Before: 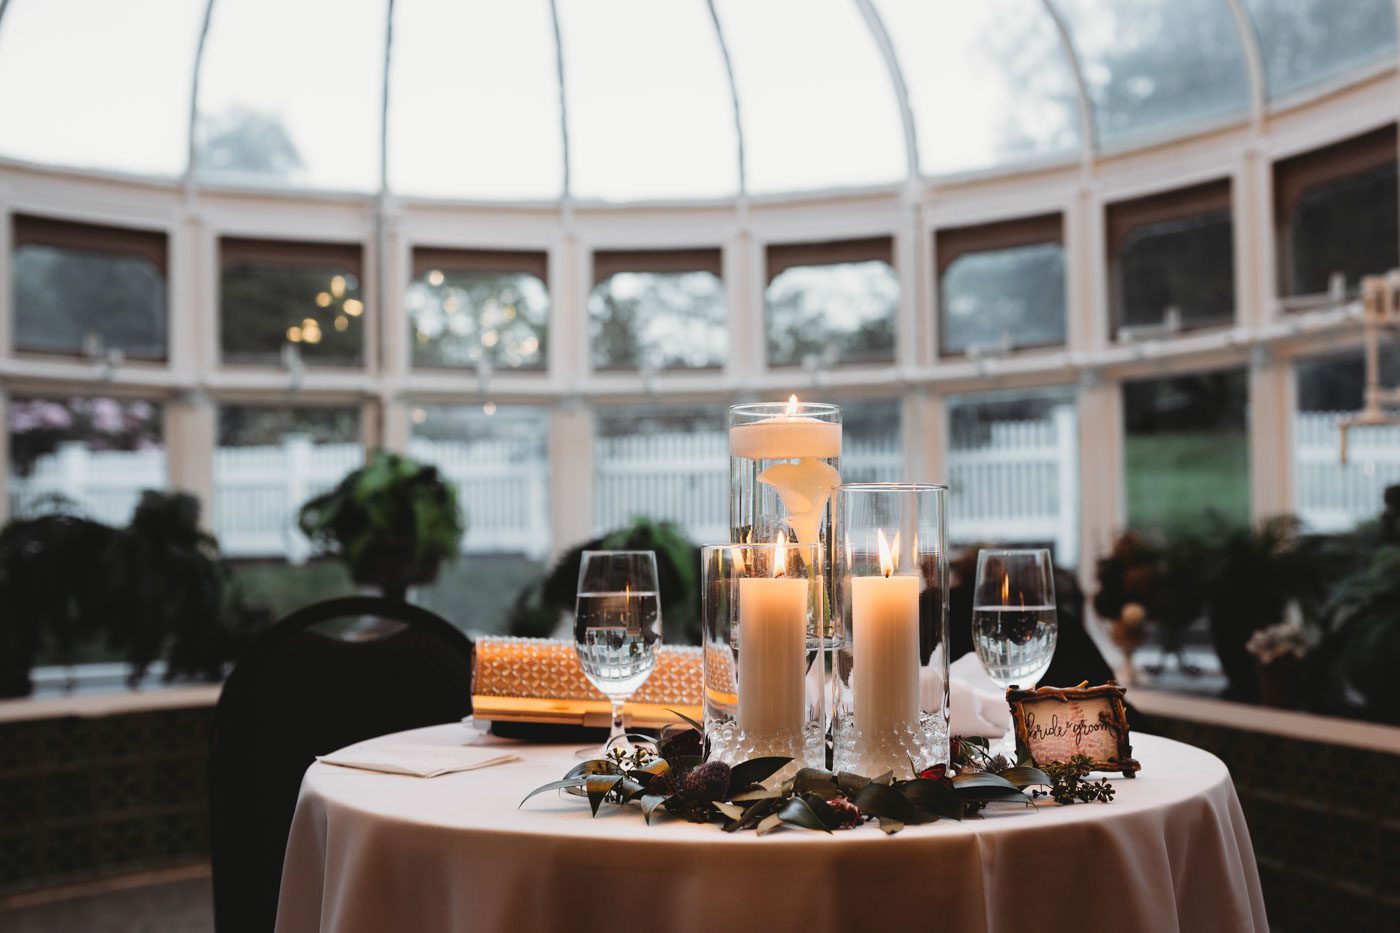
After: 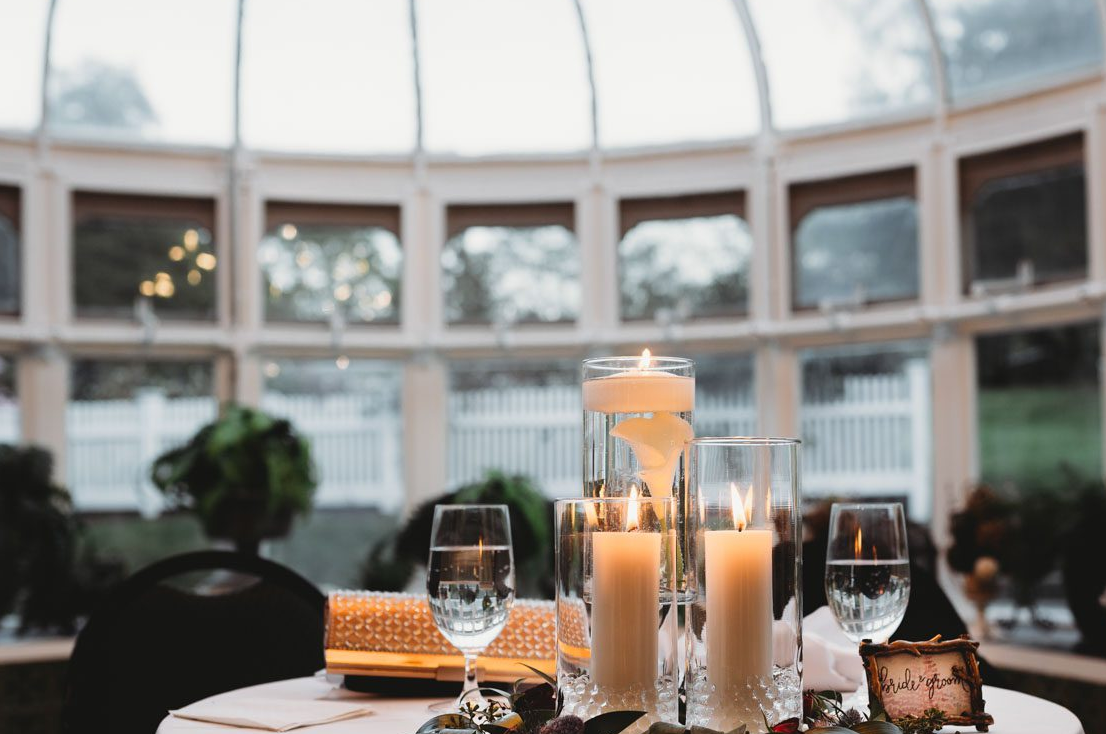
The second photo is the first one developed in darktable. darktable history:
crop and rotate: left 10.541%, top 5.142%, right 10.437%, bottom 16.174%
